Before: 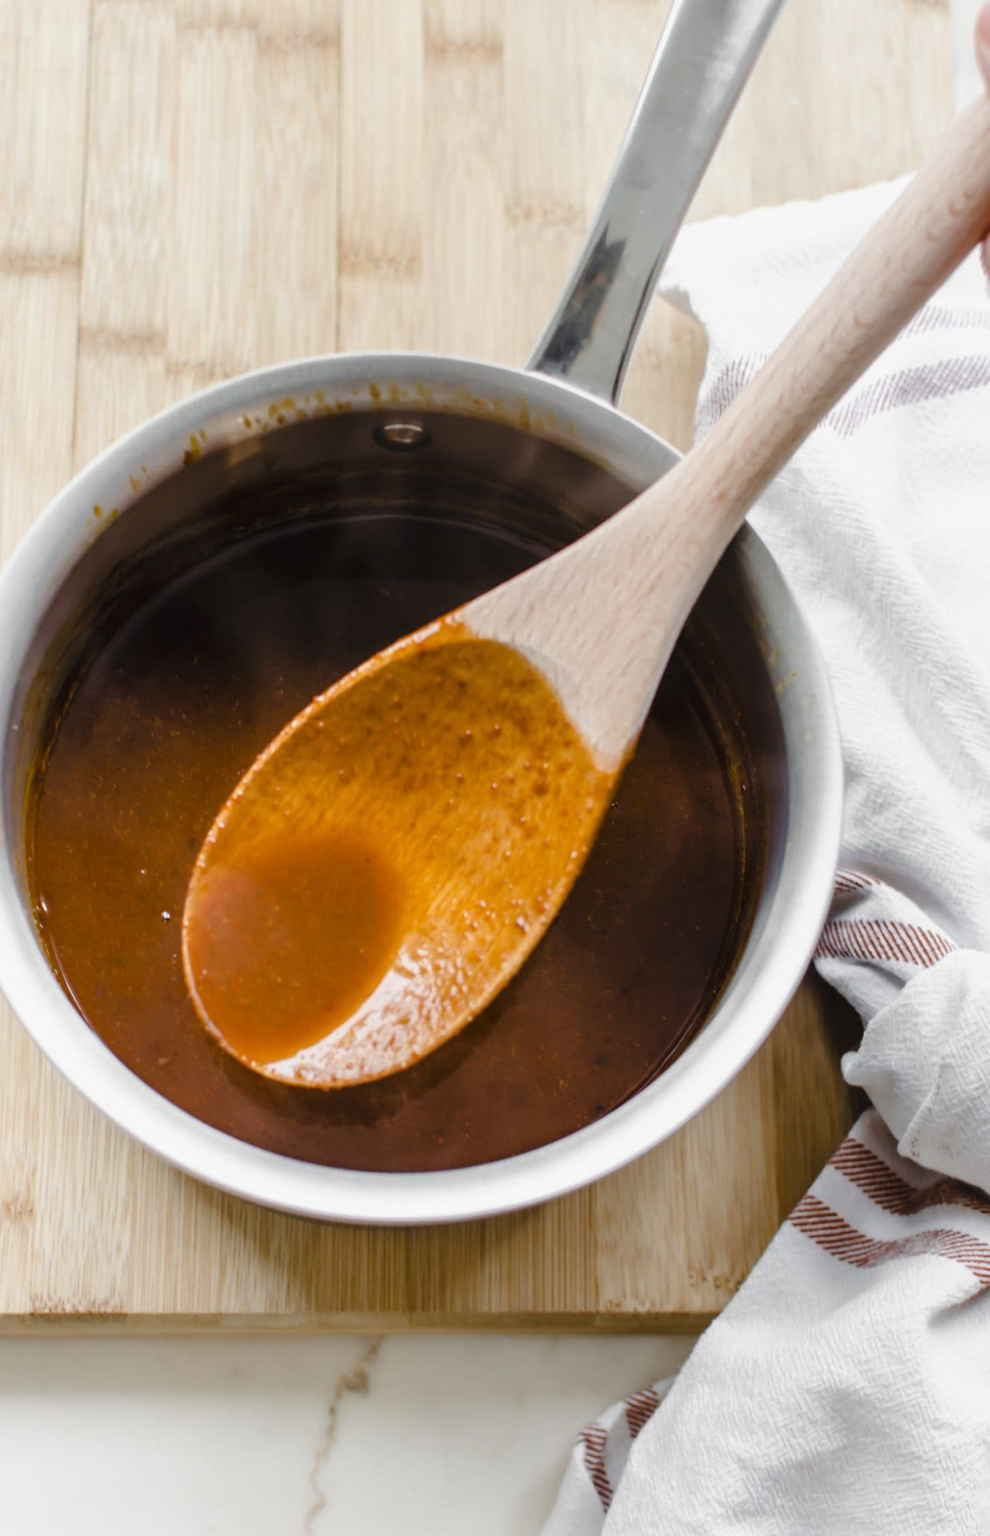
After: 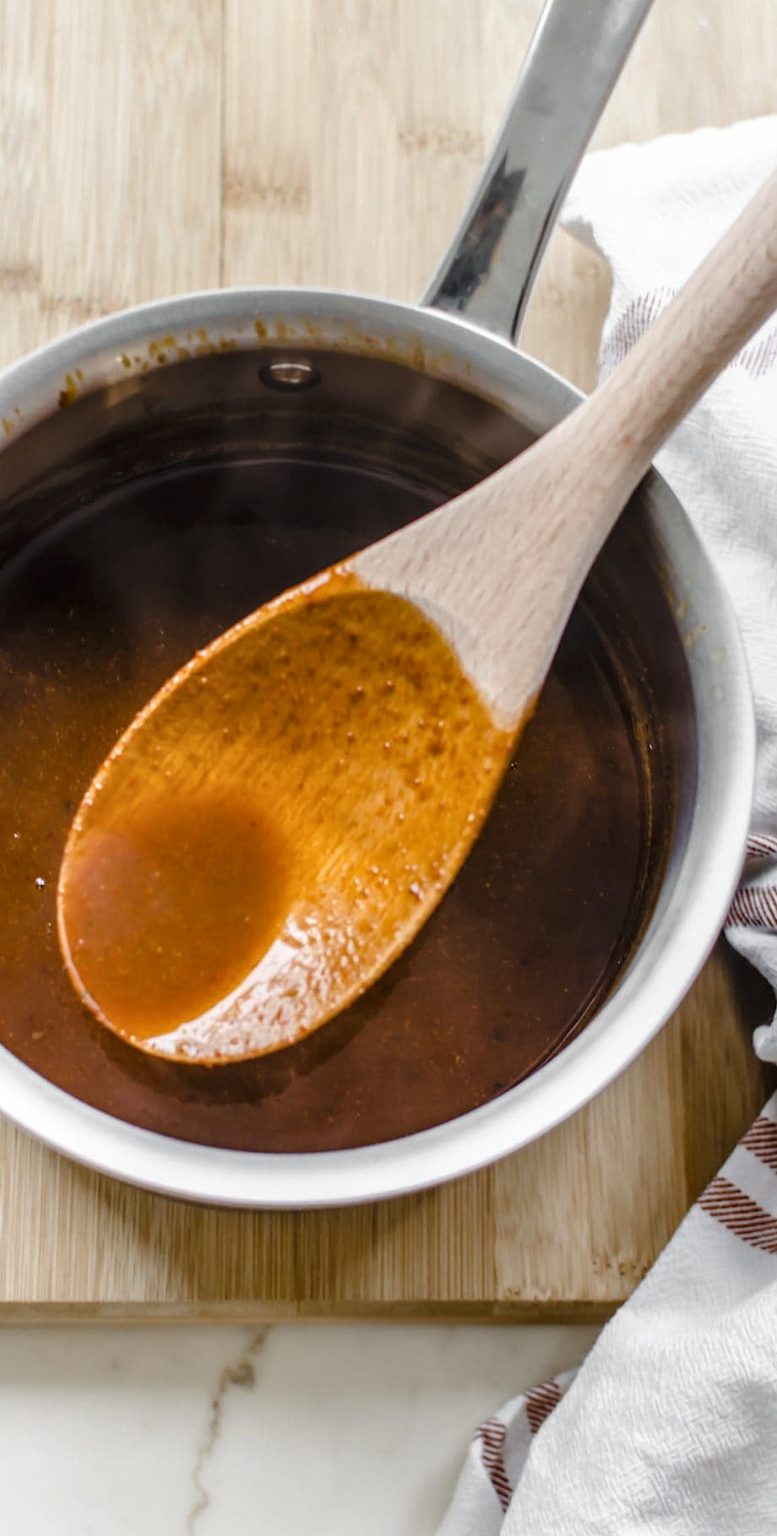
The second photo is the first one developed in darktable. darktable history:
crop and rotate: left 12.945%, top 5.242%, right 12.616%
local contrast: detail 130%
